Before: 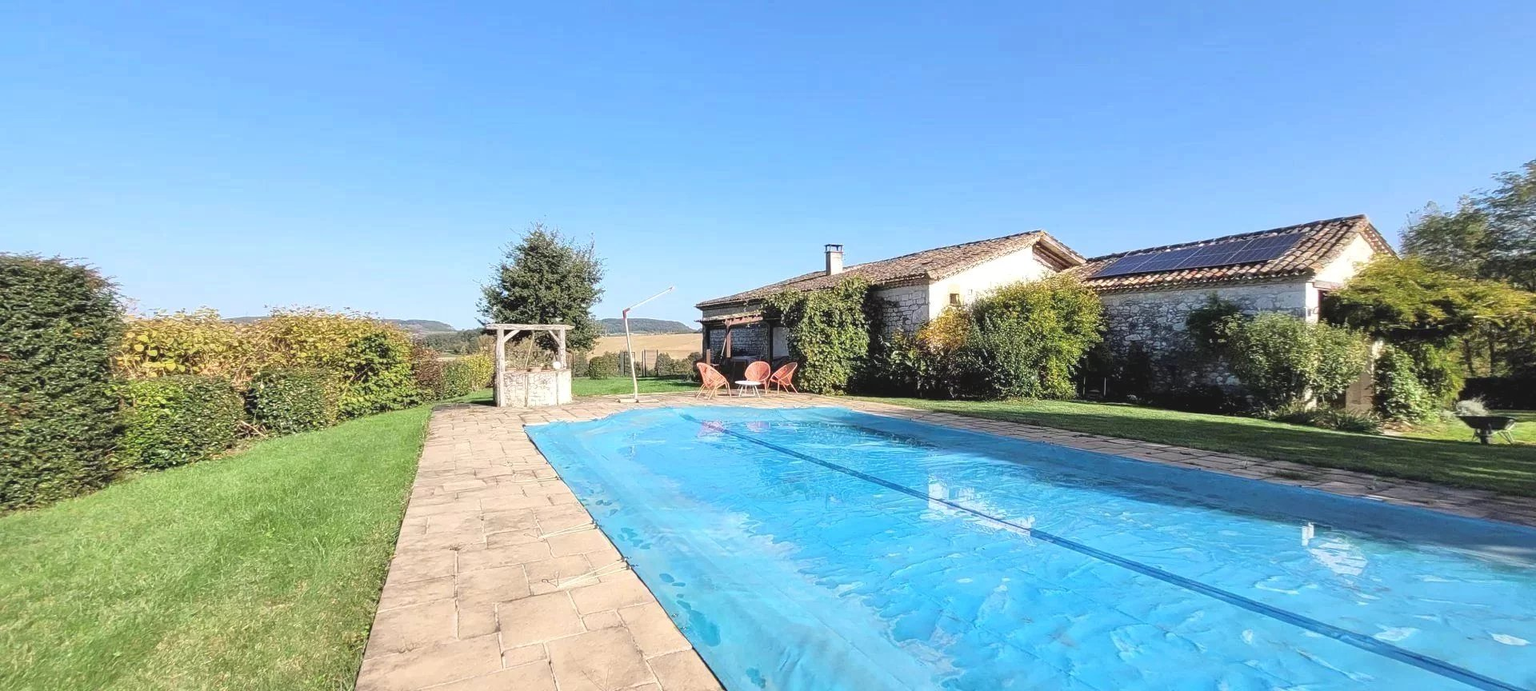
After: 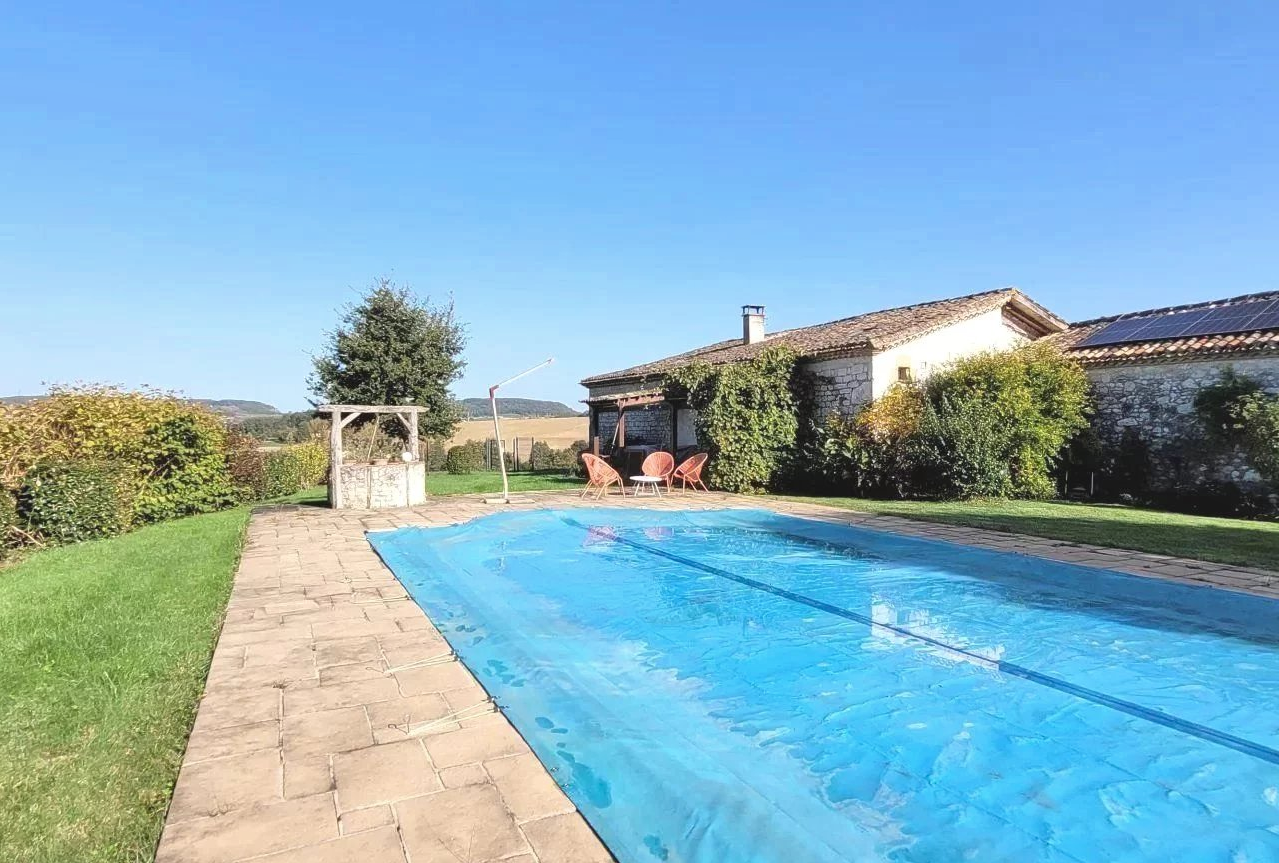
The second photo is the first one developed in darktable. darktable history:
crop and rotate: left 15.055%, right 18.278%
shadows and highlights: shadows 75, highlights -25, soften with gaussian
